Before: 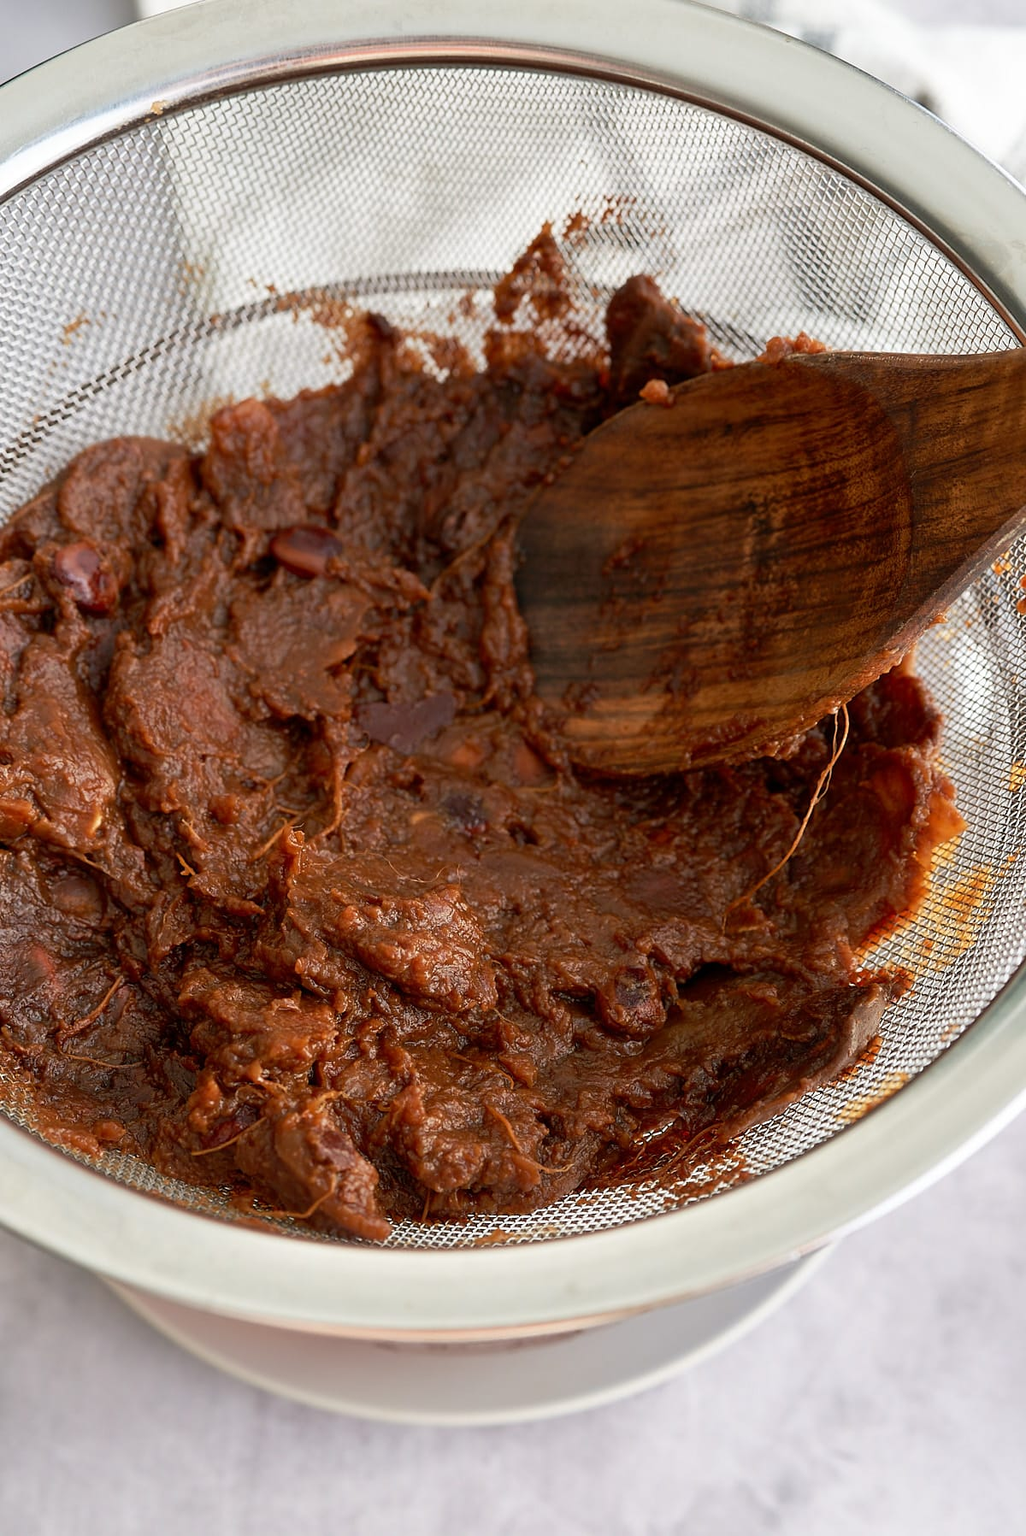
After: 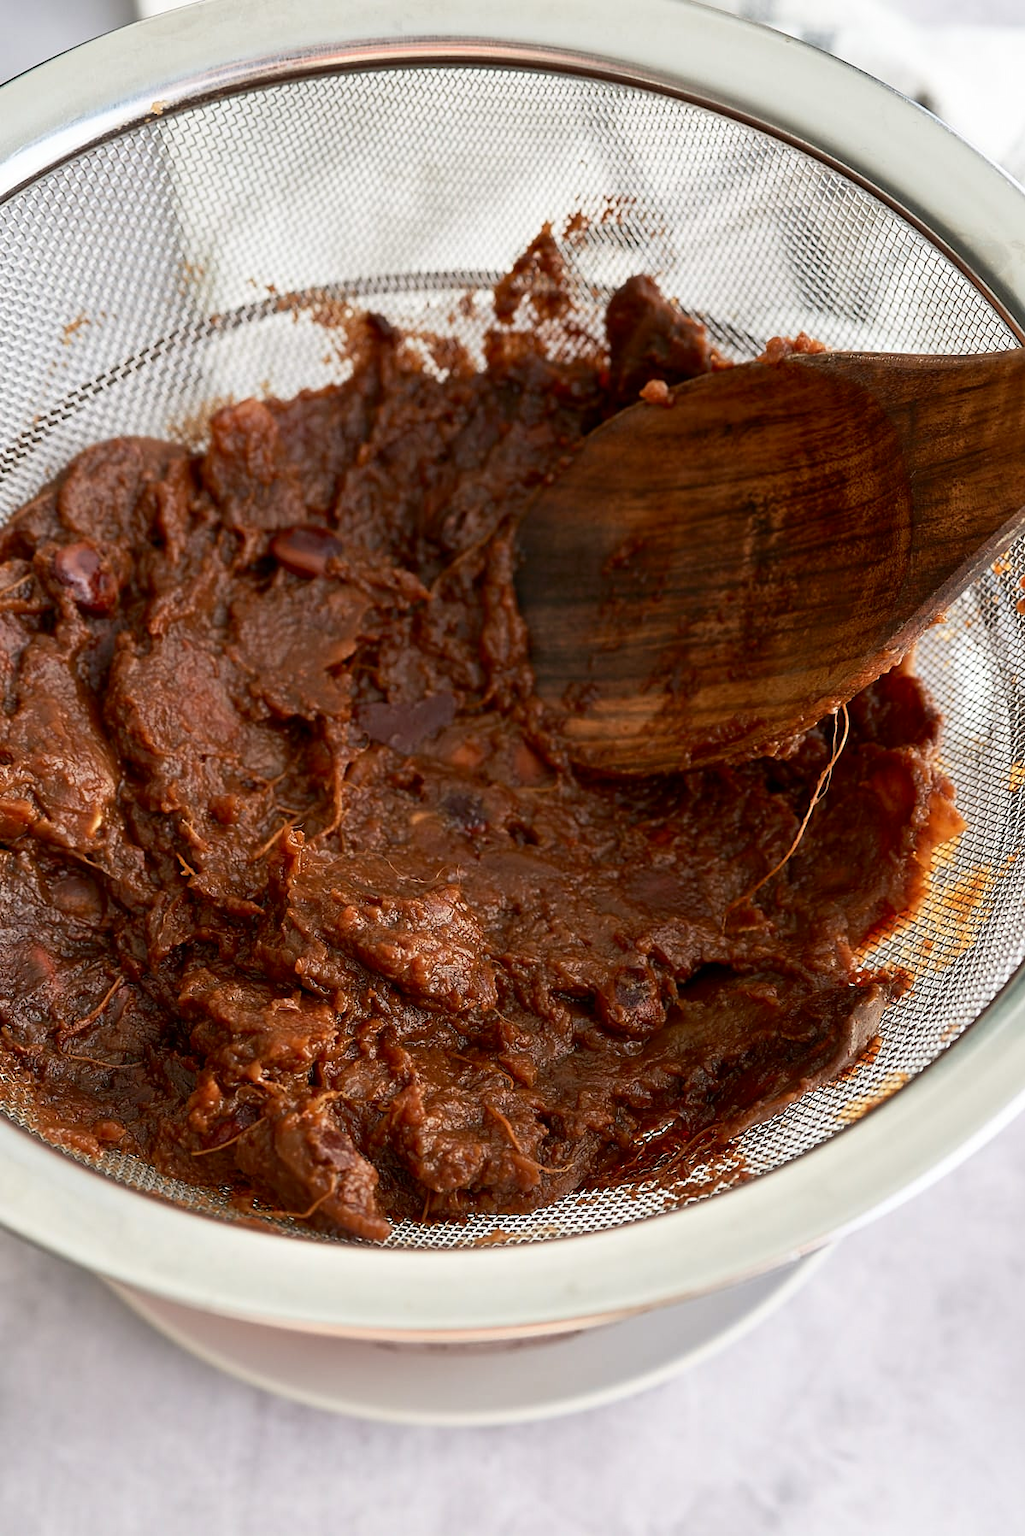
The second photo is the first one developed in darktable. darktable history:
tone equalizer: on, module defaults
contrast brightness saturation: contrast 0.14
